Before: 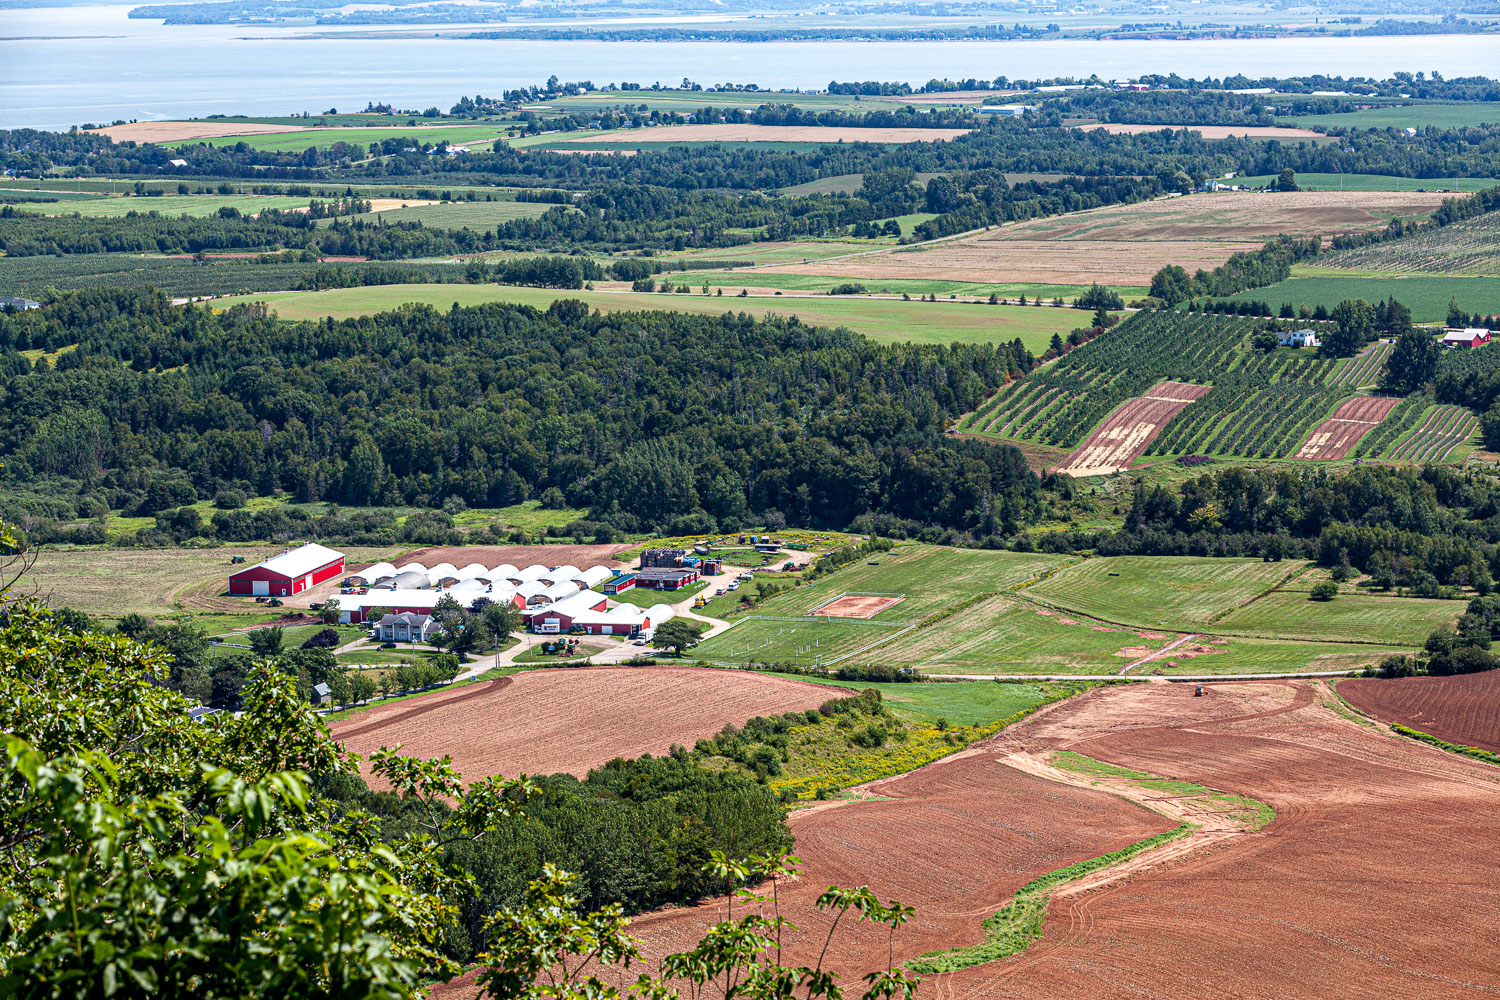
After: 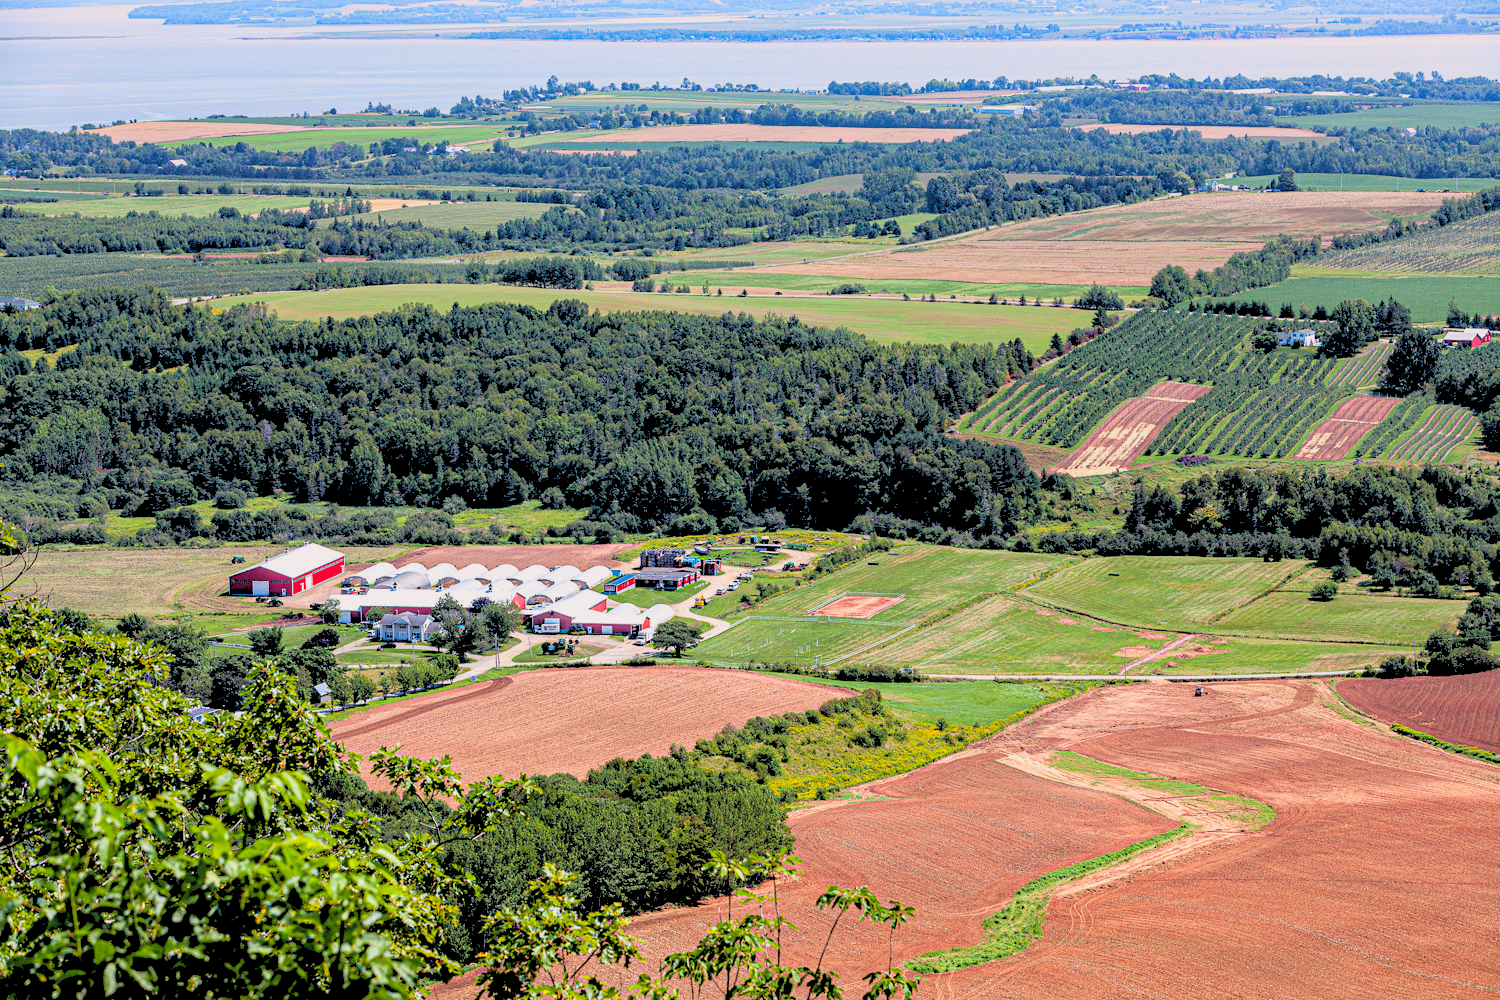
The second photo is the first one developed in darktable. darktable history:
graduated density: density 0.38 EV, hardness 21%, rotation -6.11°, saturation 32%
rgb levels: levels [[0.027, 0.429, 0.996], [0, 0.5, 1], [0, 0.5, 1]]
lowpass: radius 0.1, contrast 0.85, saturation 1.1, unbound 0
